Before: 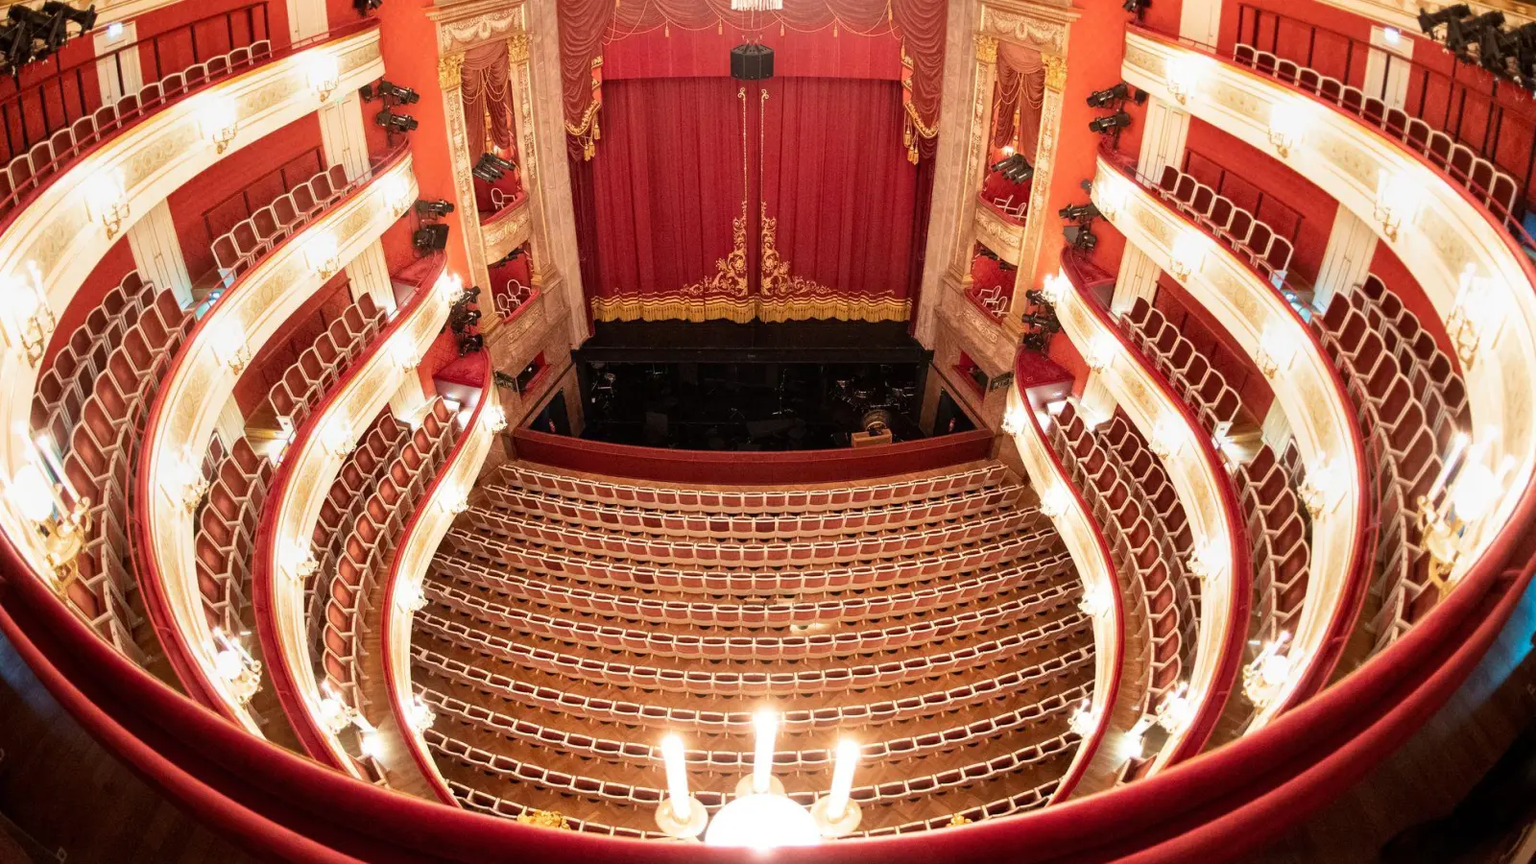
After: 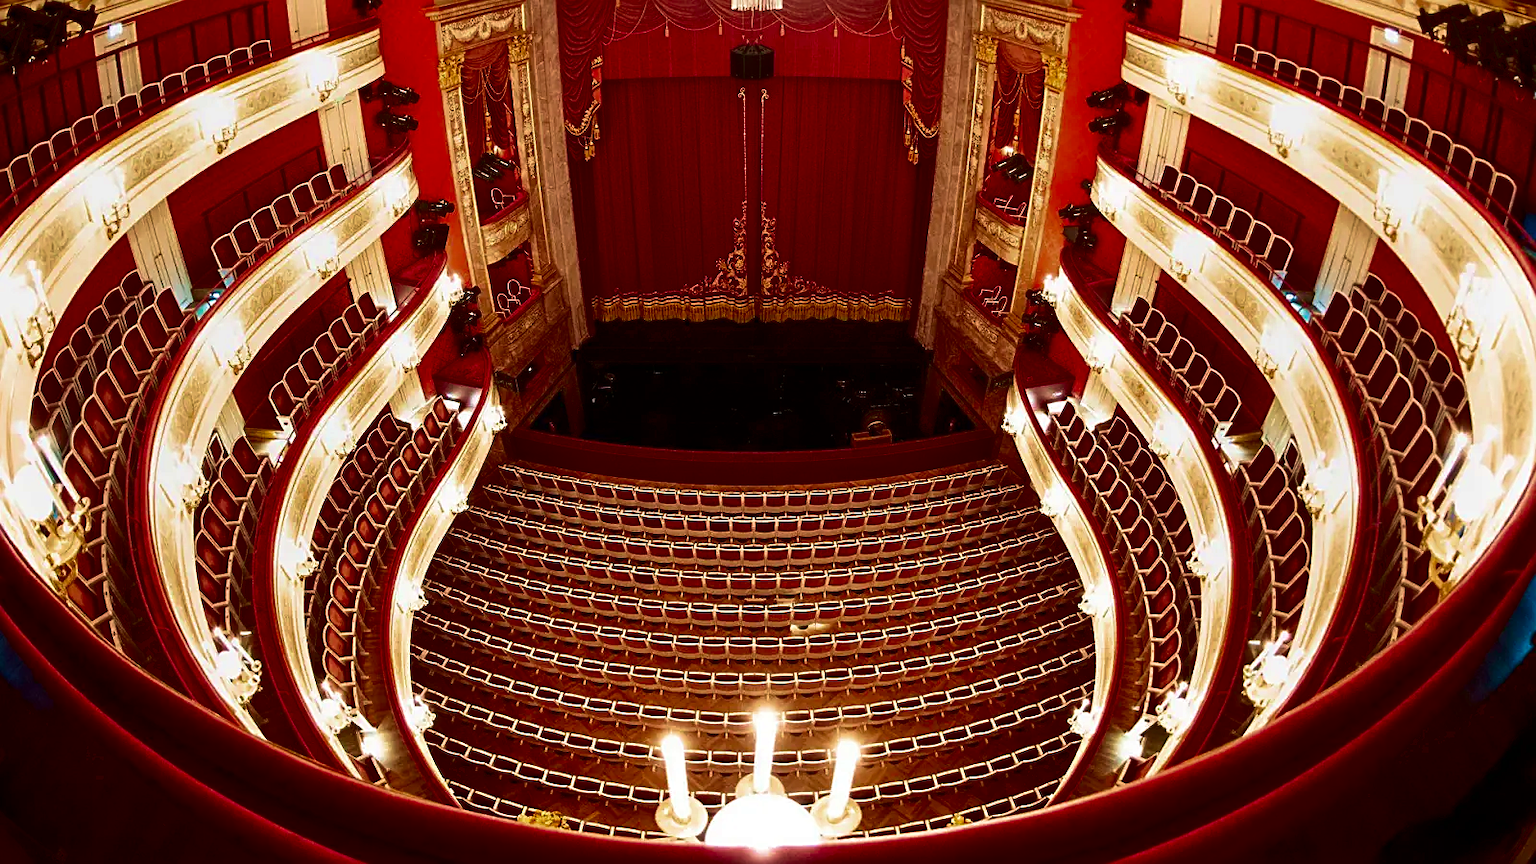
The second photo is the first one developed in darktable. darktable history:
sharpen: on, module defaults
contrast brightness saturation: contrast 0.094, brightness -0.574, saturation 0.17
velvia: strength 44.76%
